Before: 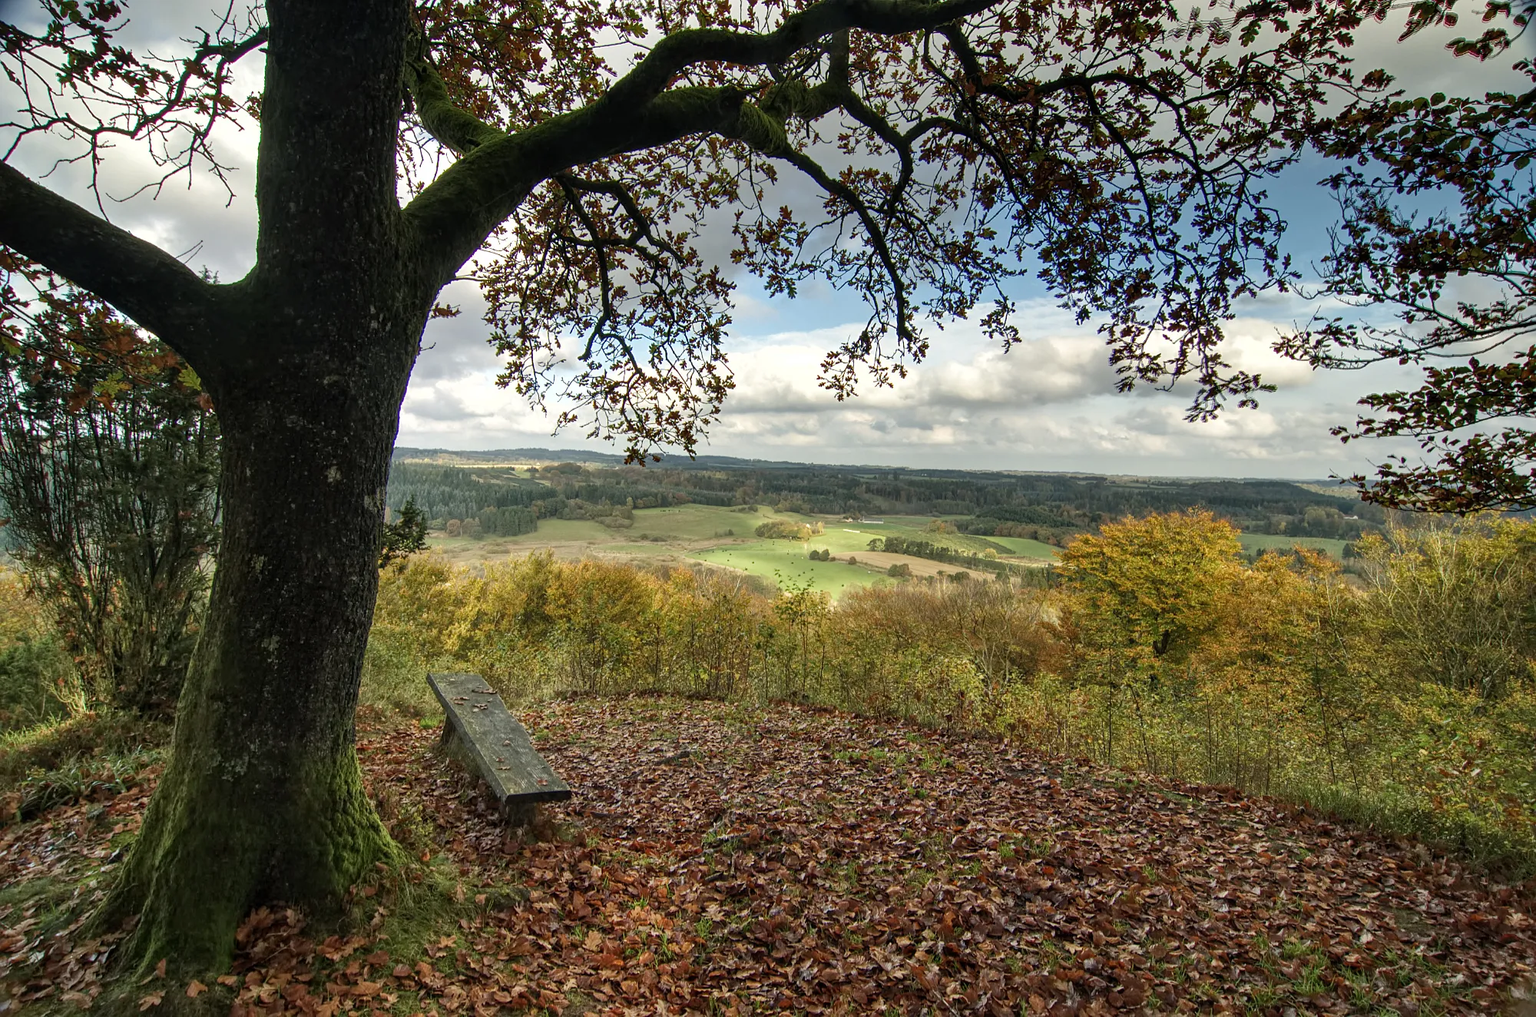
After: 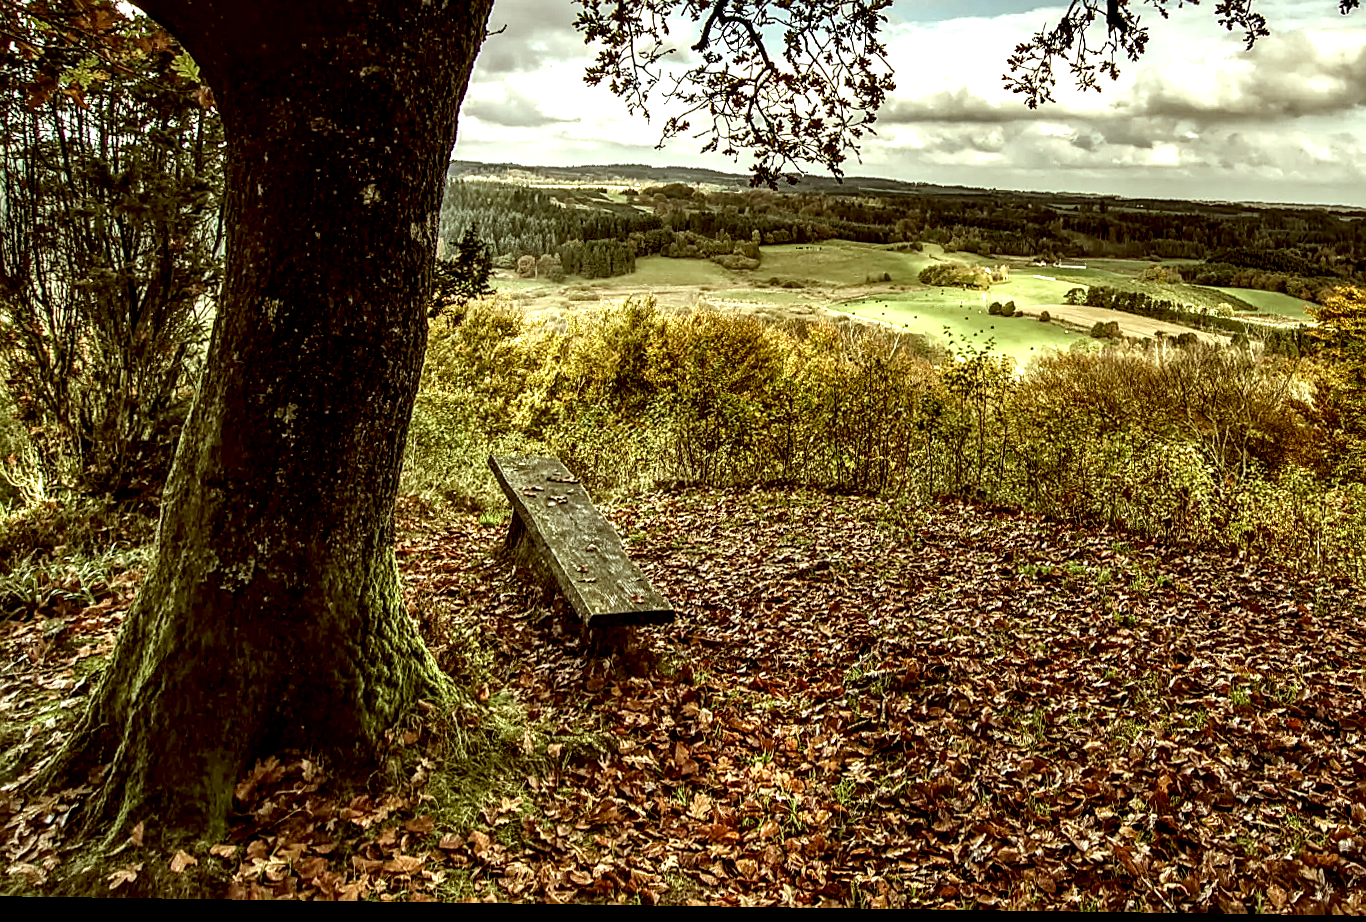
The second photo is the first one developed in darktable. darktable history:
tone equalizer: on, module defaults
crop and rotate: angle -0.819°, left 3.681%, top 31.774%, right 28.604%
sharpen: on, module defaults
color correction: highlights a* -5.39, highlights b* 9.8, shadows a* 9.55, shadows b* 24.95
local contrast: shadows 185%, detail 226%
